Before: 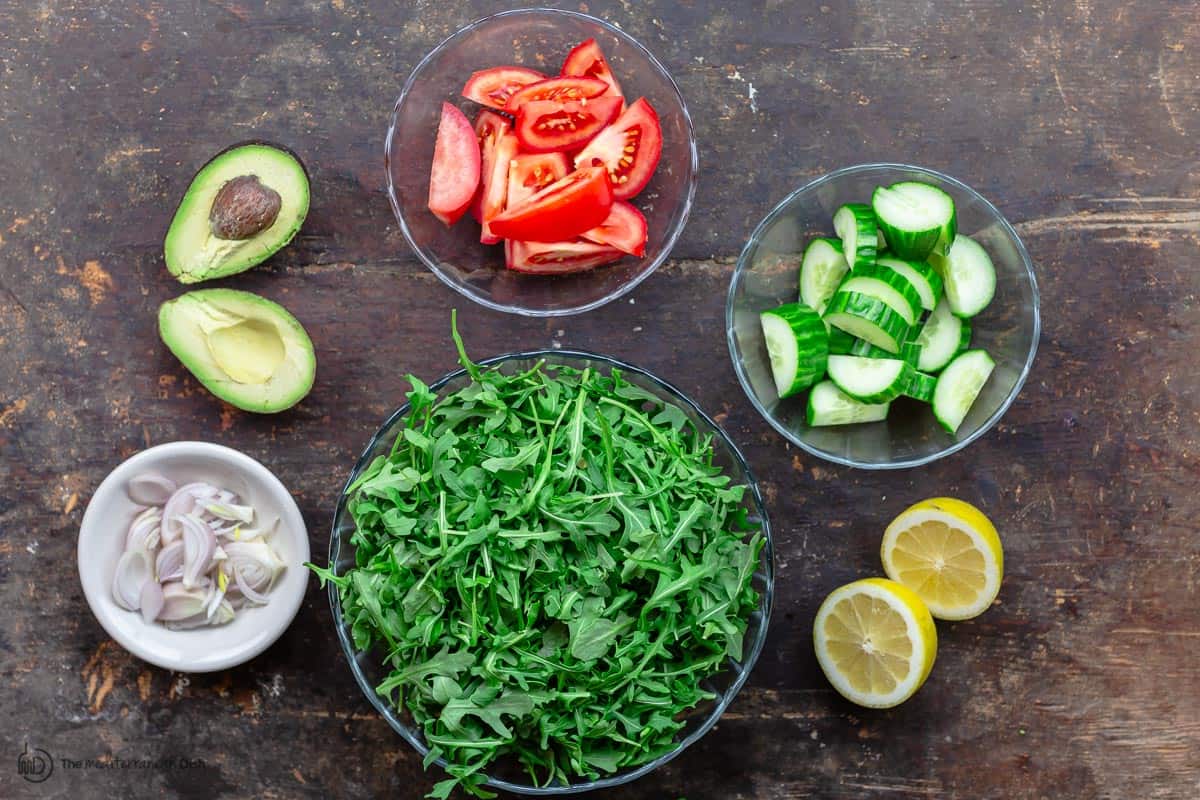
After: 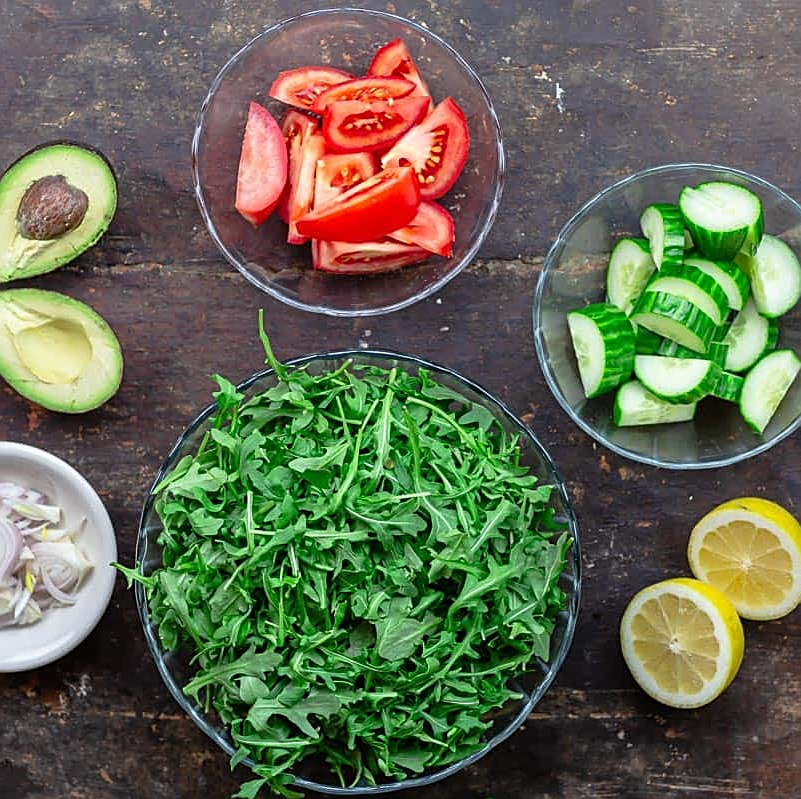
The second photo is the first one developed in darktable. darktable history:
exposure: compensate highlight preservation false
crop and rotate: left 16.095%, right 17.097%
sharpen: on, module defaults
